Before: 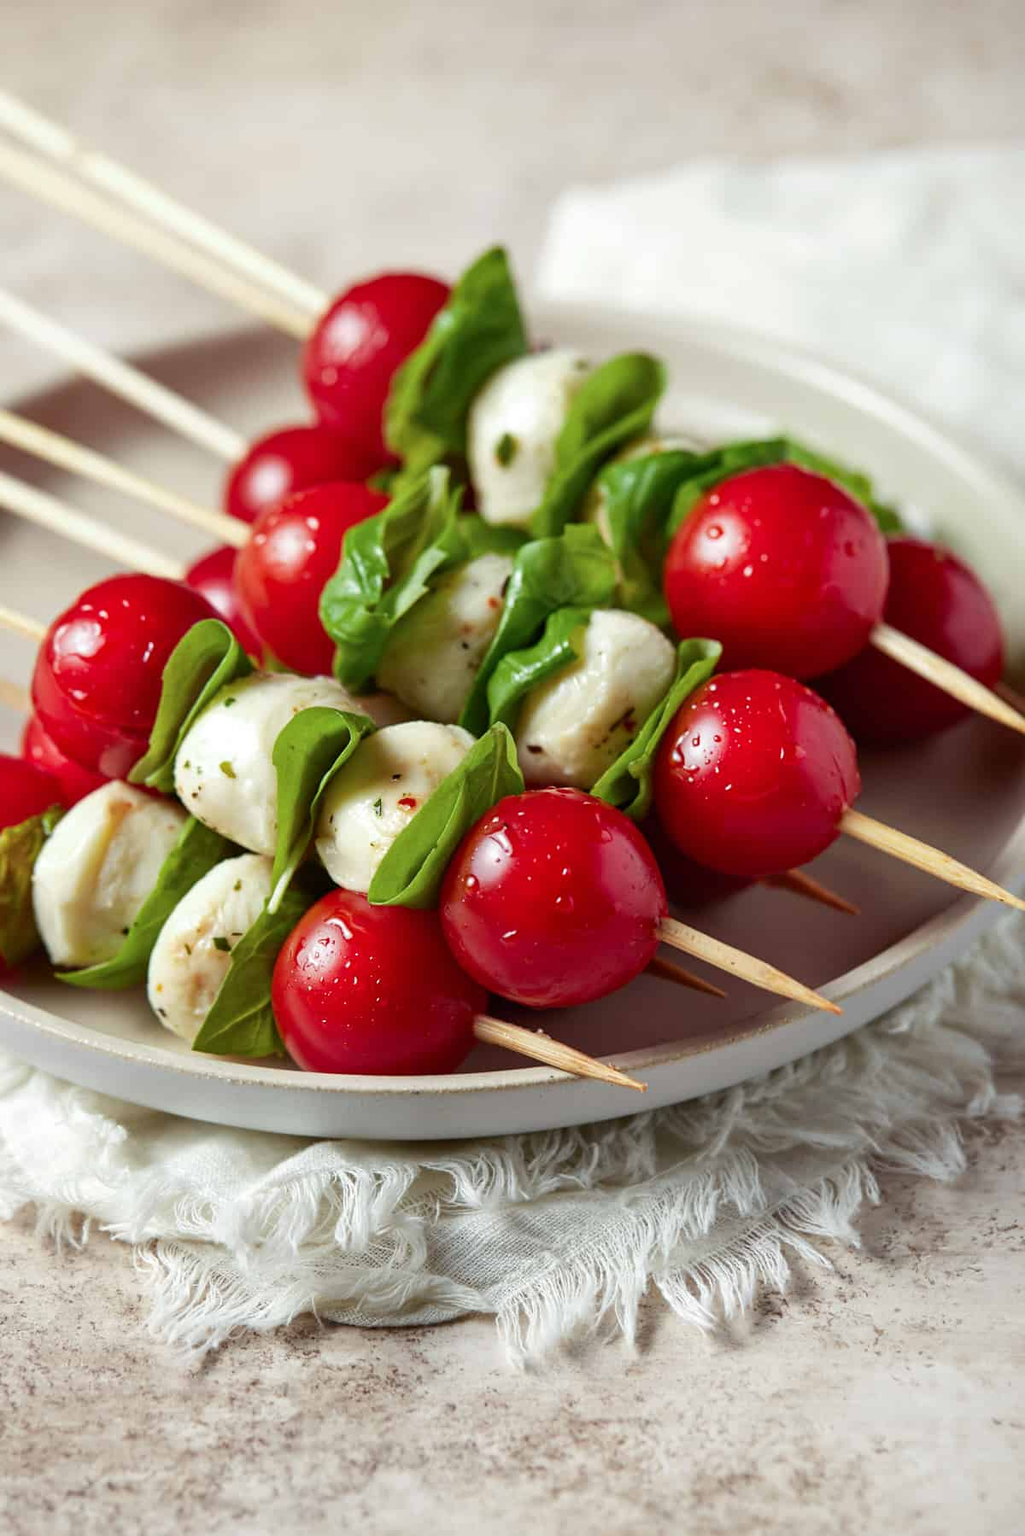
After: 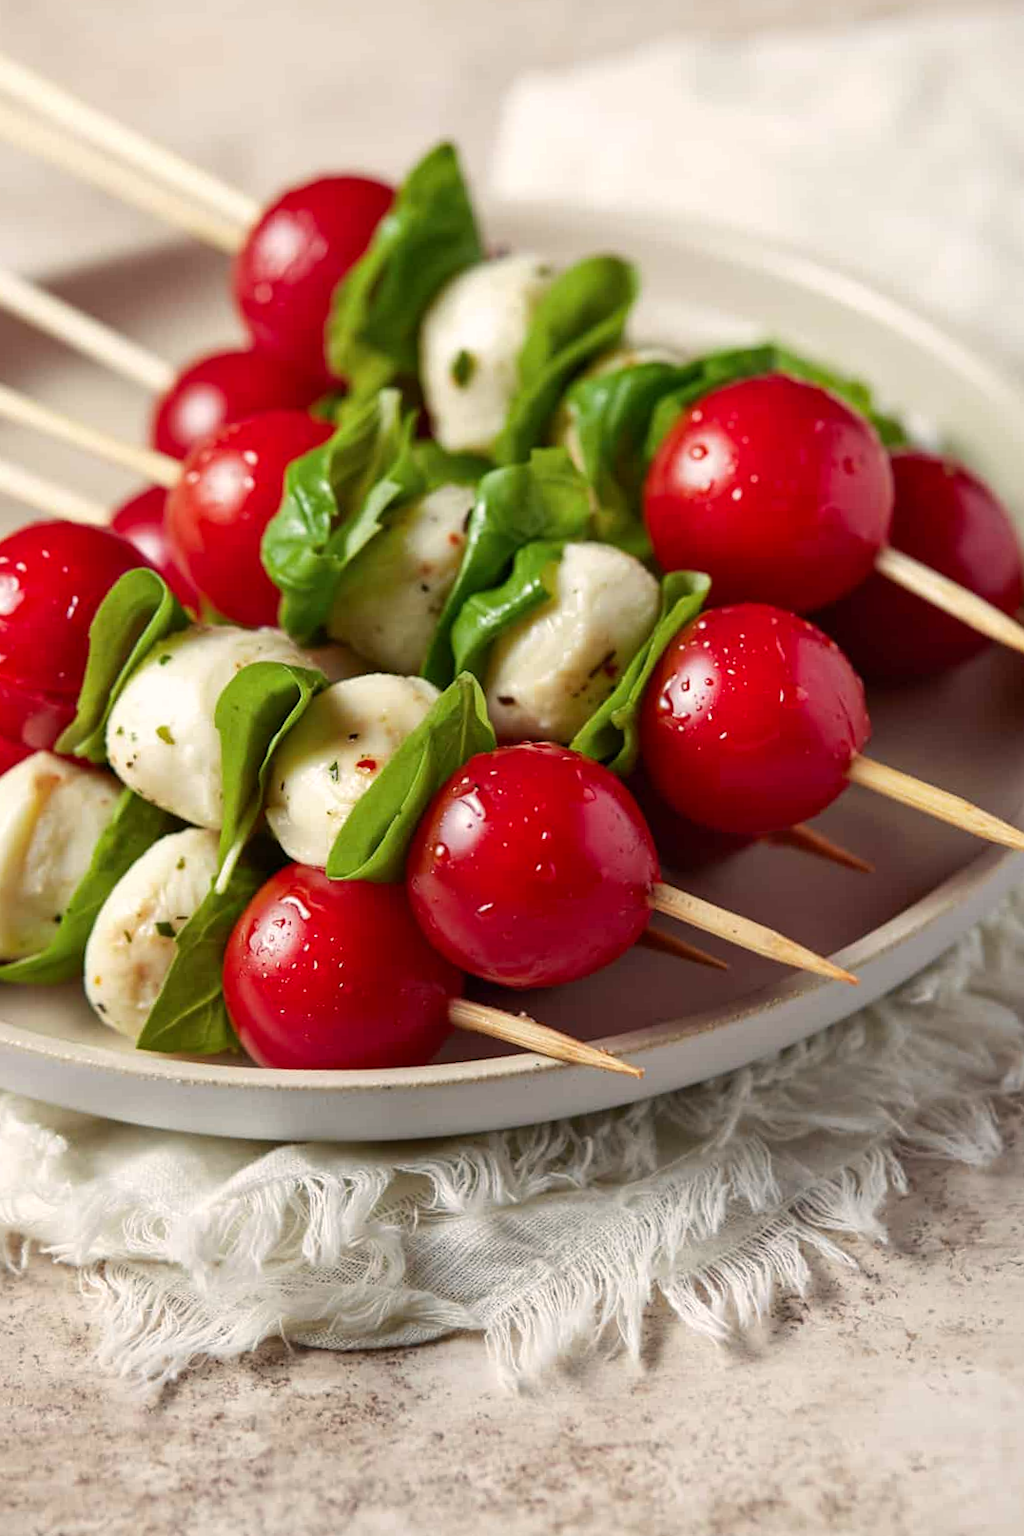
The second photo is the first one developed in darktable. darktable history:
crop and rotate: angle 1.96°, left 5.673%, top 5.673%
color correction: highlights a* 3.84, highlights b* 5.07
